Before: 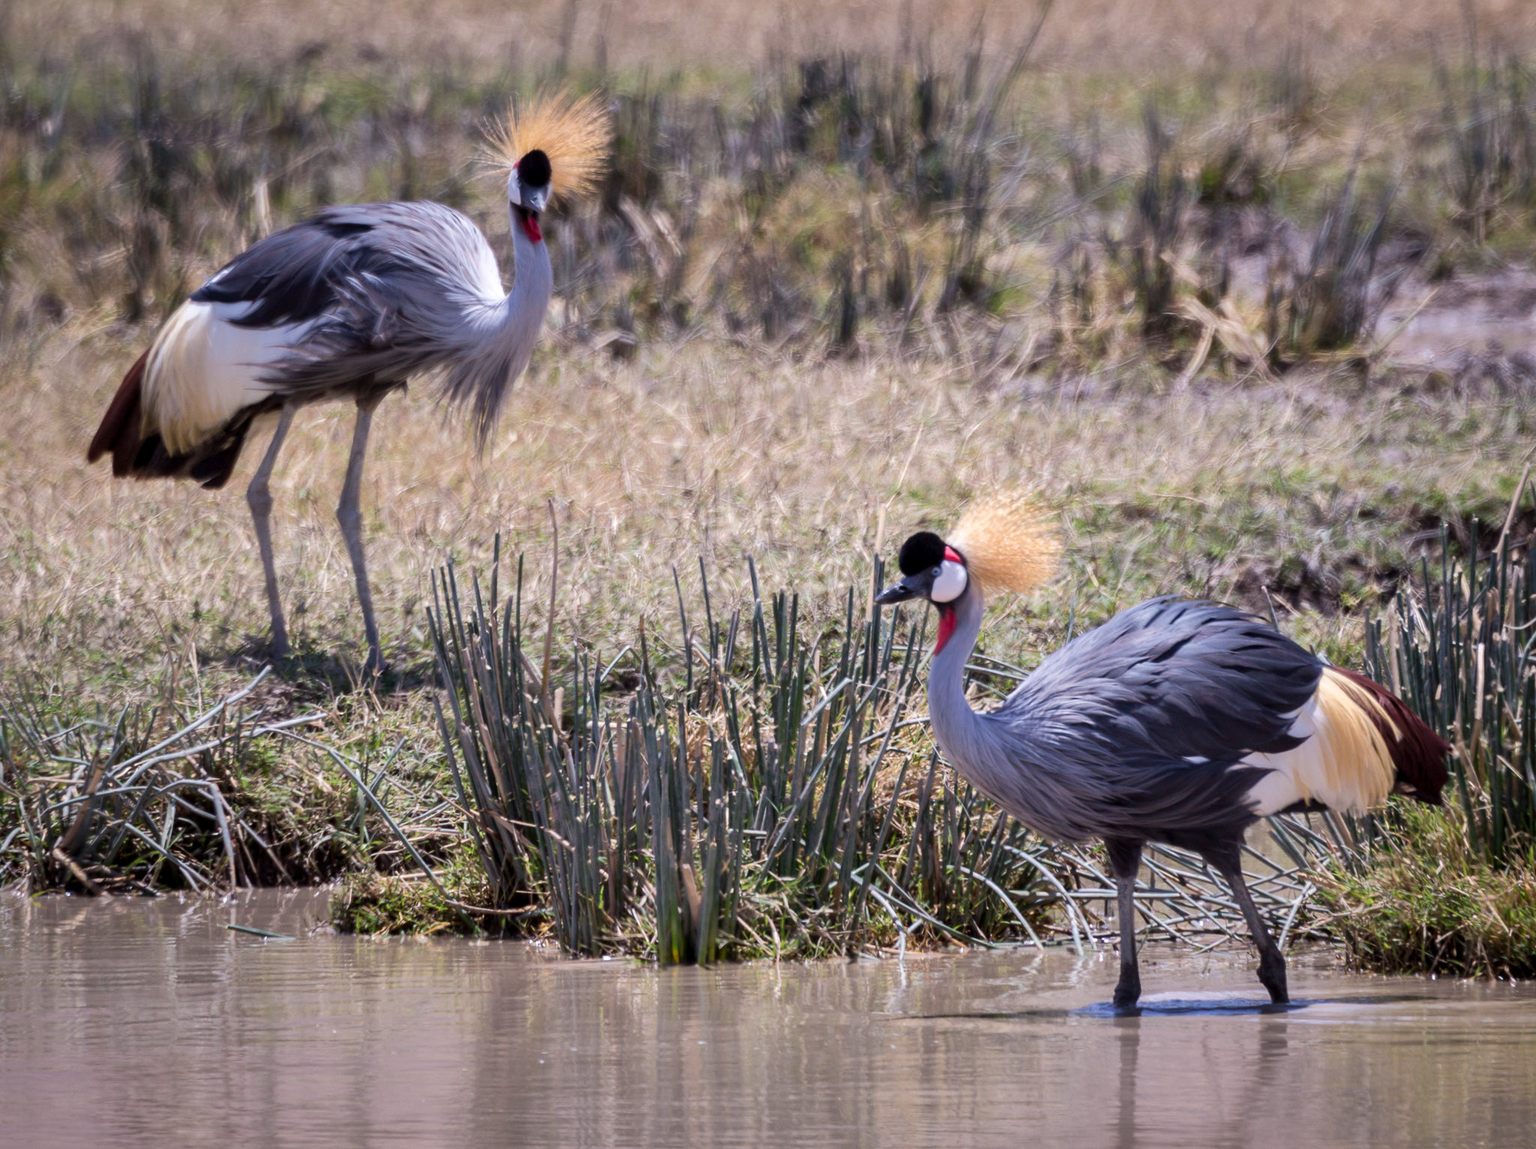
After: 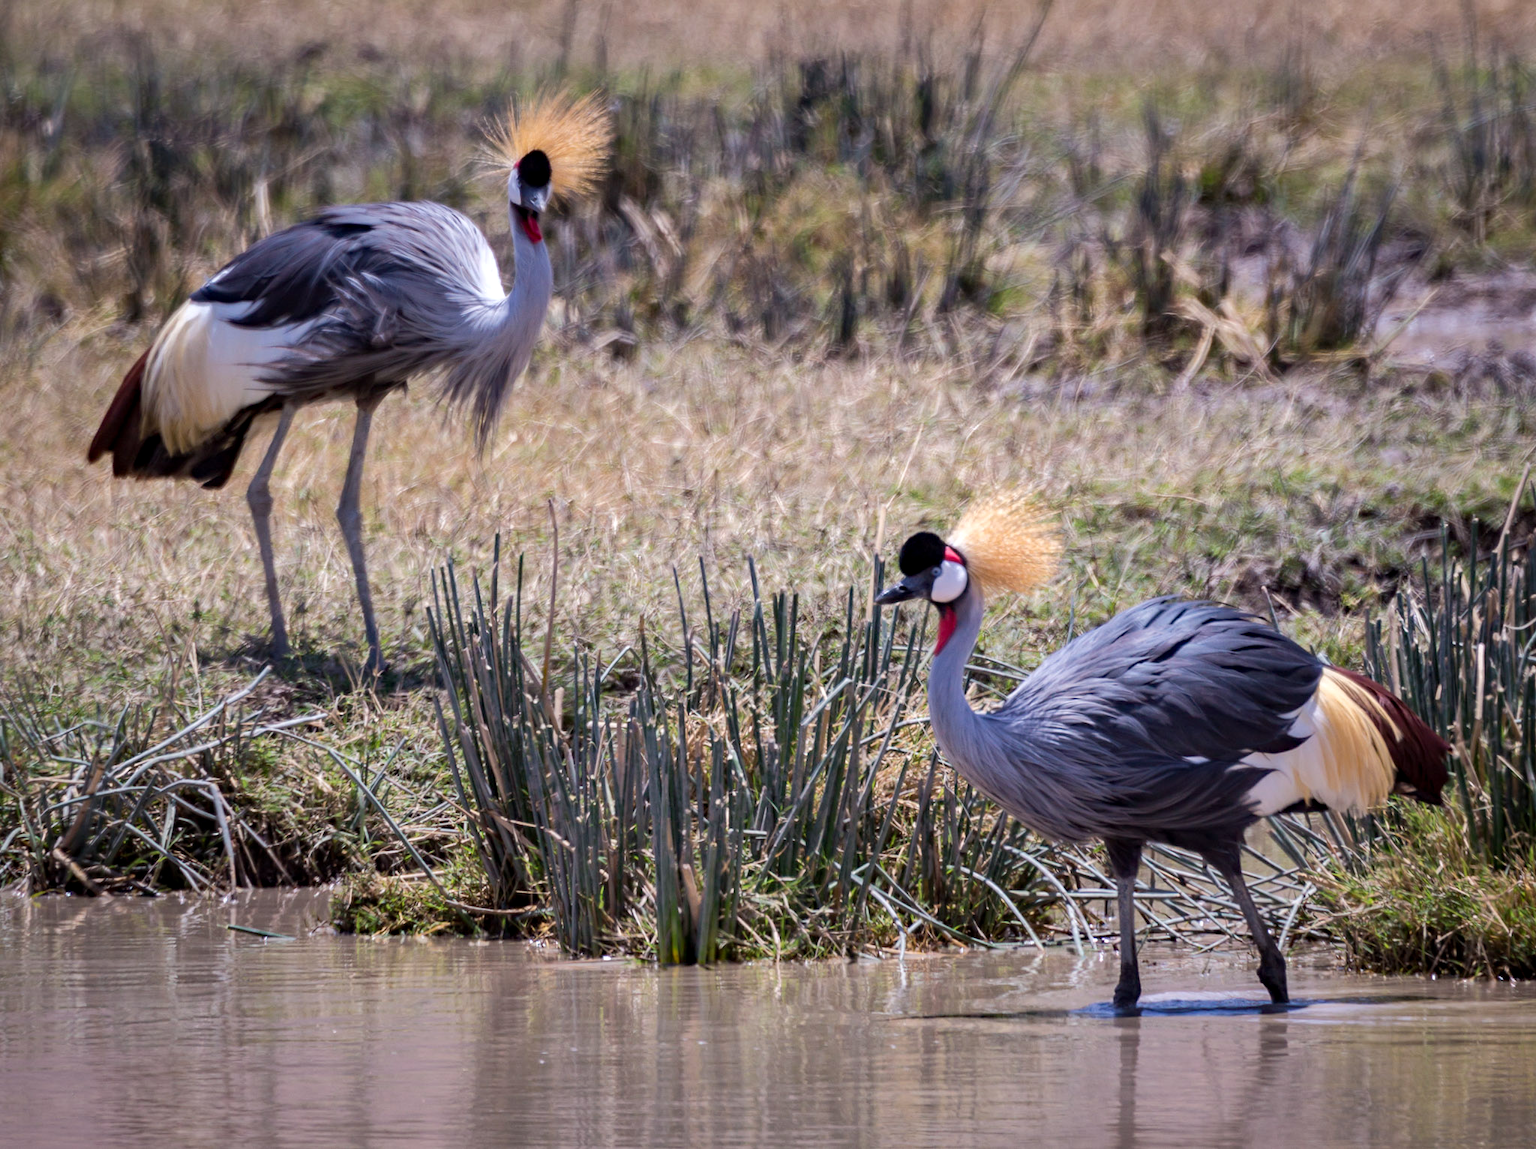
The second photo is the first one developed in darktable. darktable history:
haze removal: compatibility mode true, adaptive false
tone equalizer: edges refinement/feathering 500, mask exposure compensation -1.57 EV, preserve details no
